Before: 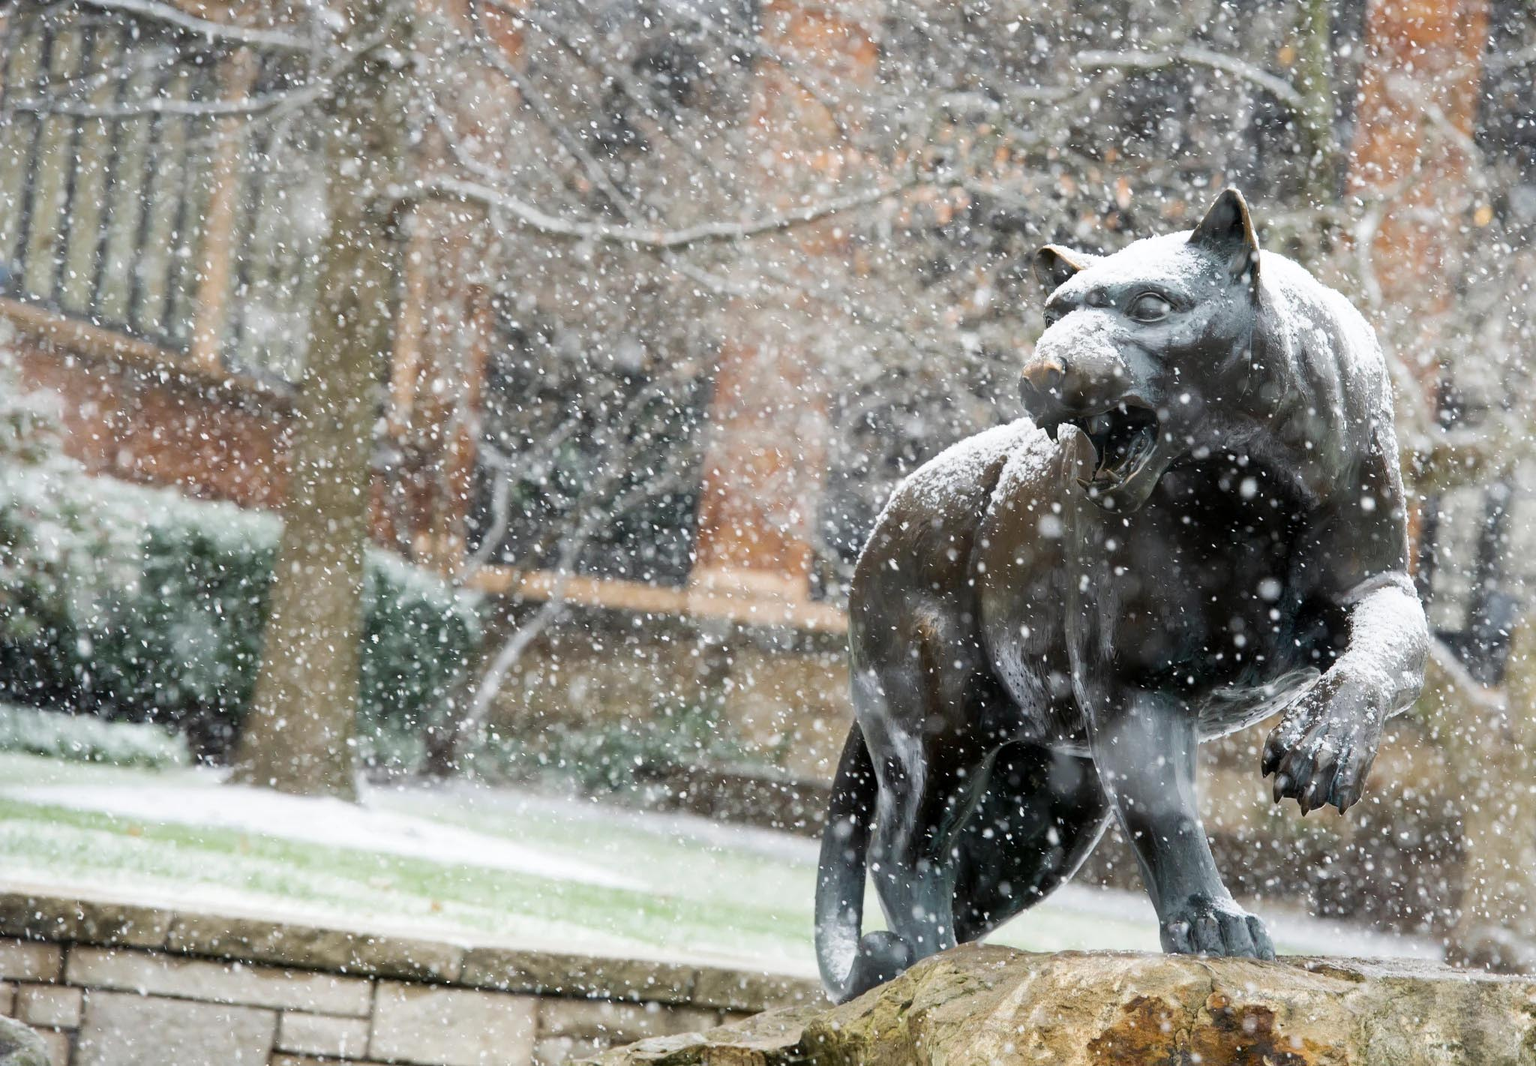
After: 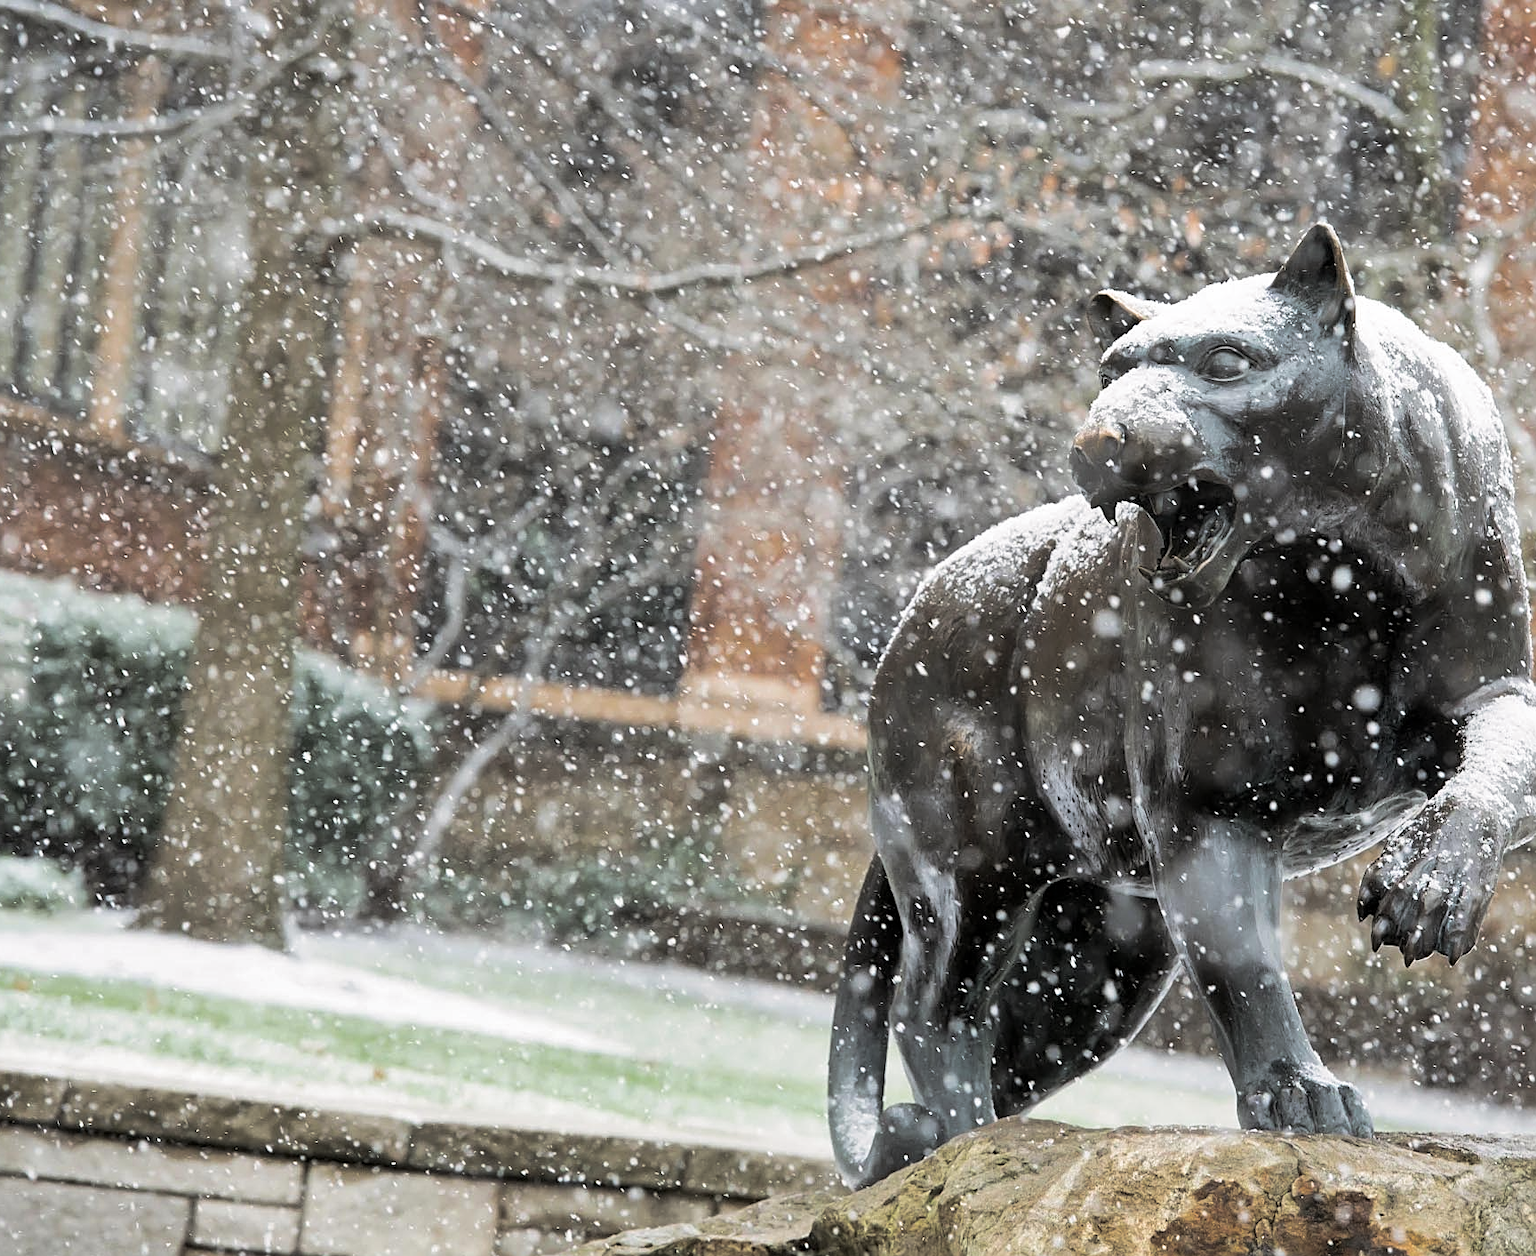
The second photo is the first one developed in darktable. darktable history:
crop: left 7.598%, right 7.873%
sharpen: on, module defaults
split-toning: shadows › hue 36°, shadows › saturation 0.05, highlights › hue 10.8°, highlights › saturation 0.15, compress 40%
shadows and highlights: soften with gaussian
